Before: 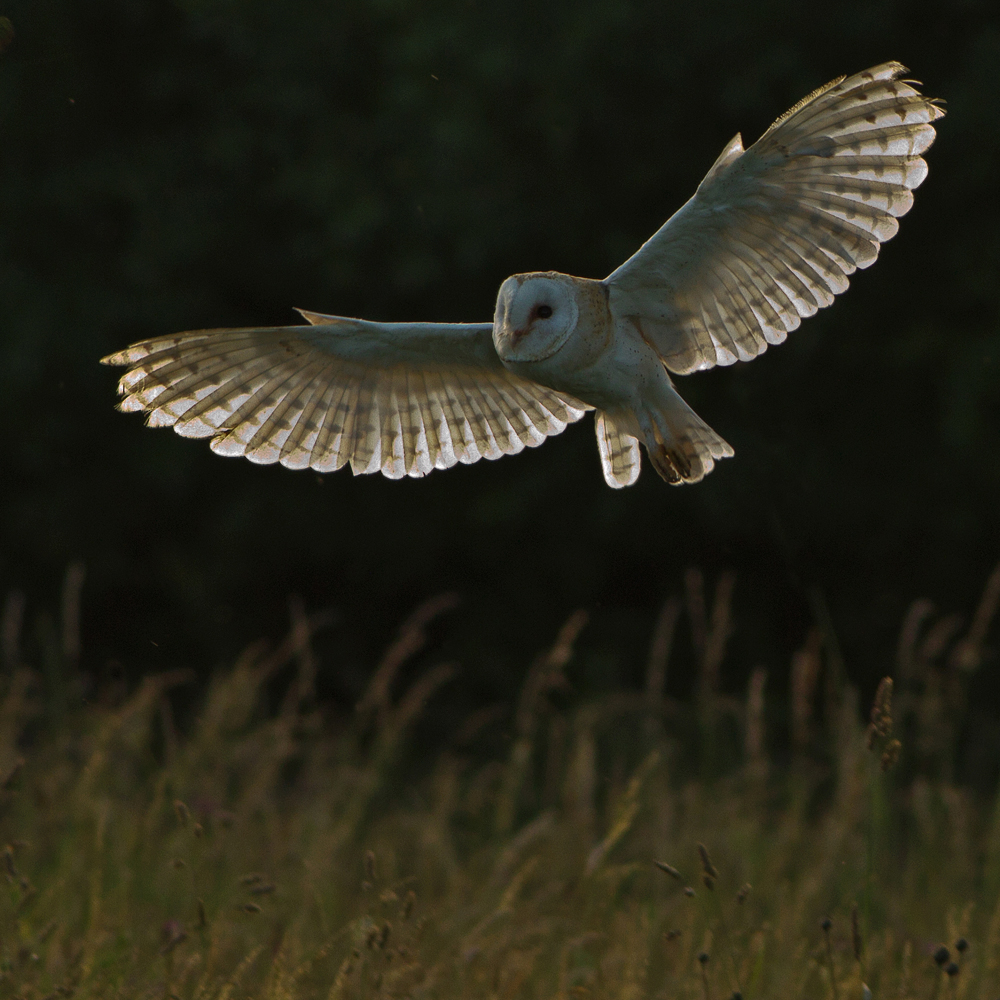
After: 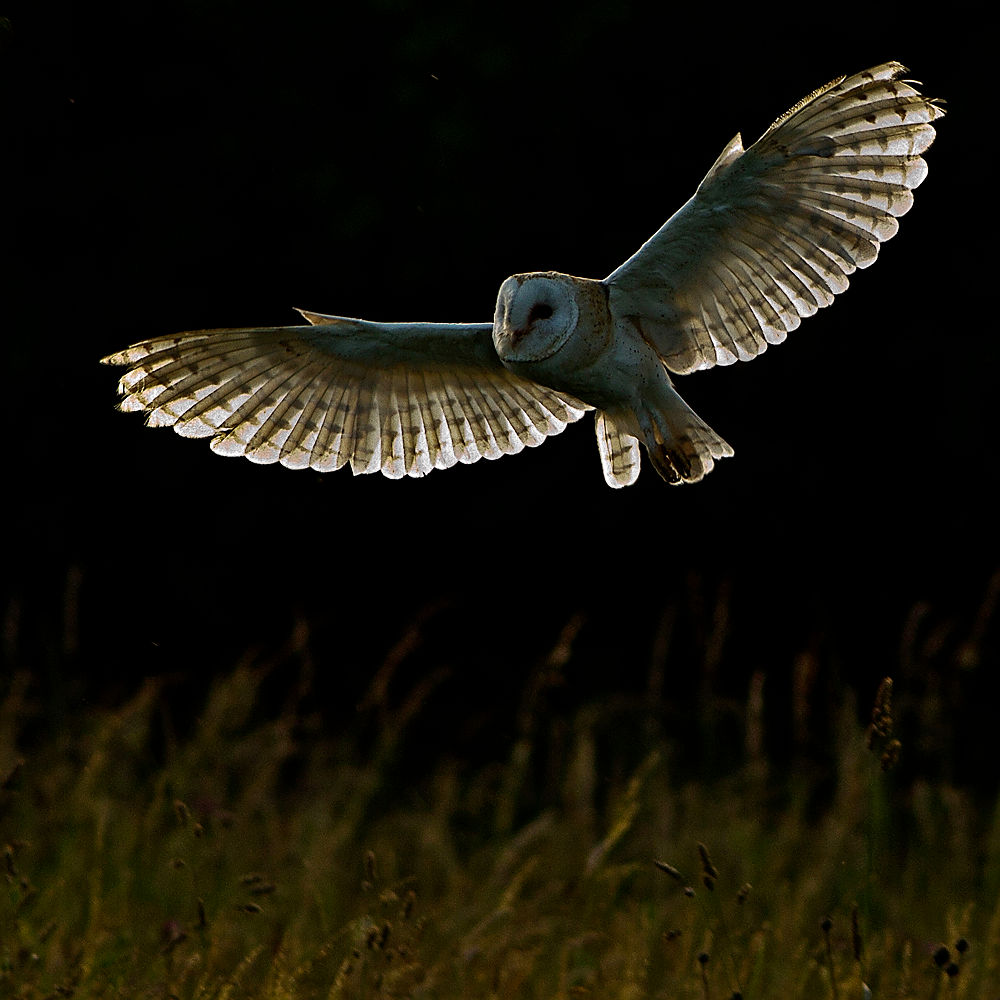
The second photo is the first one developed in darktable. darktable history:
sharpen: radius 1.4, amount 1.25, threshold 0.7
filmic rgb: black relative exposure -8.7 EV, white relative exposure 2.7 EV, threshold 3 EV, target black luminance 0%, hardness 6.25, latitude 75%, contrast 1.325, highlights saturation mix -5%, preserve chrominance no, color science v5 (2021), iterations of high-quality reconstruction 0, enable highlight reconstruction true
